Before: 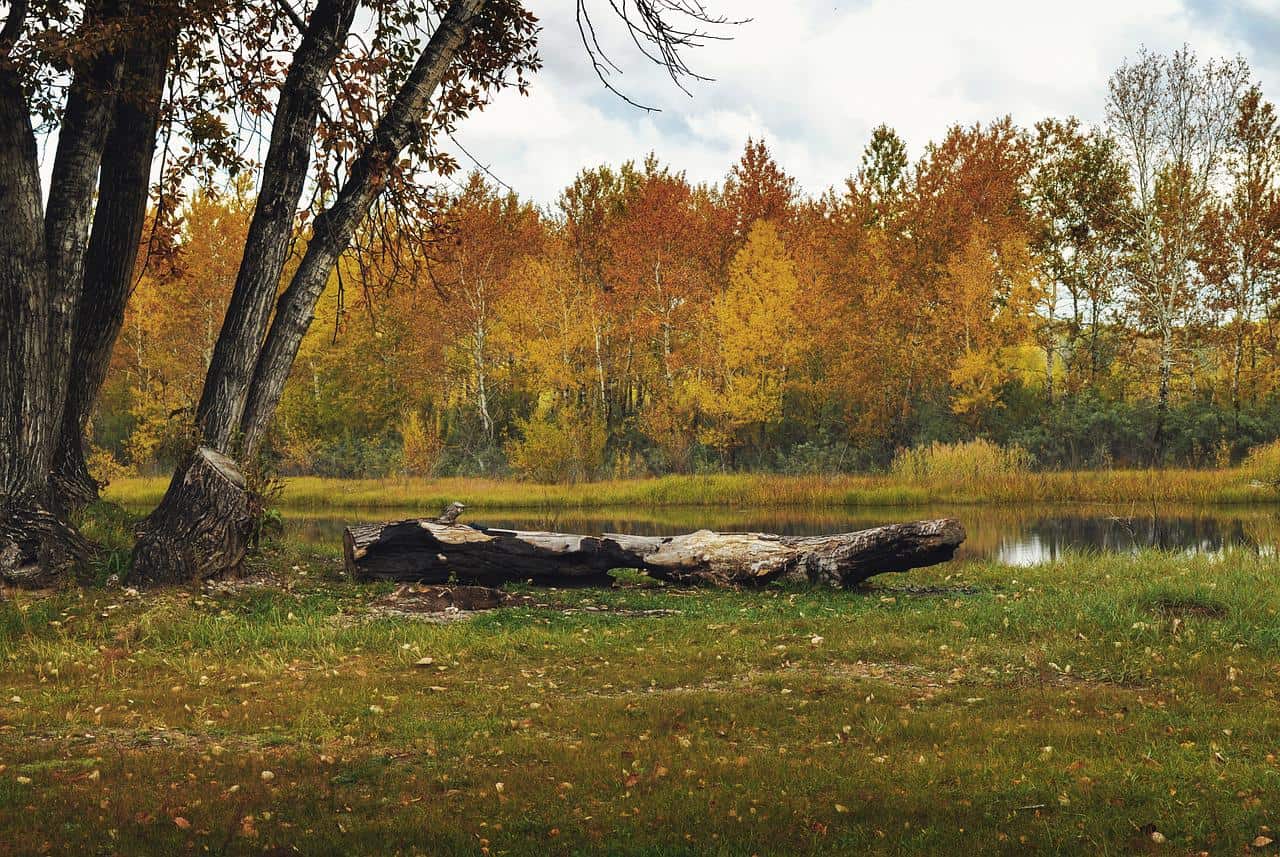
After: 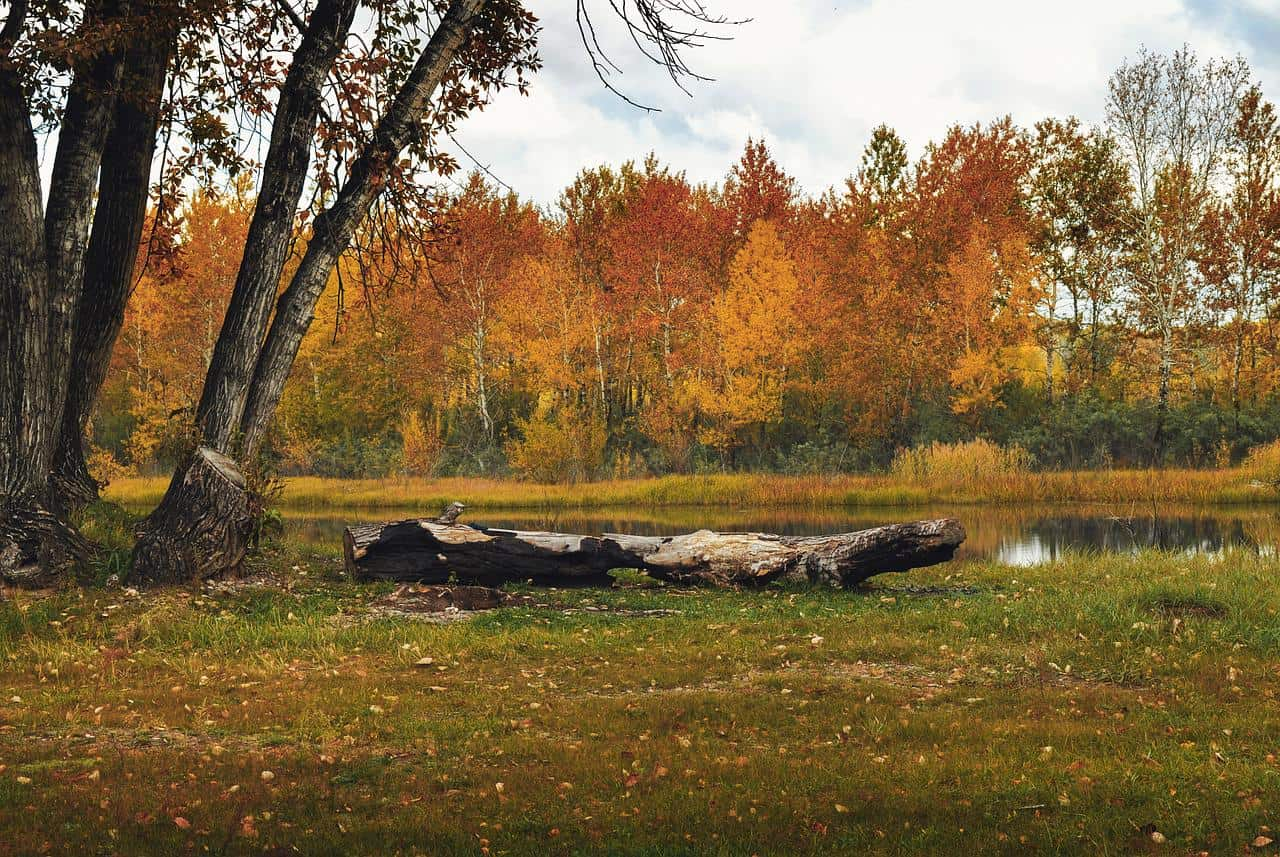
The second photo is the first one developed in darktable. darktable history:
color zones: curves: ch1 [(0.309, 0.524) (0.41, 0.329) (0.508, 0.509)]; ch2 [(0.25, 0.457) (0.75, 0.5)]
